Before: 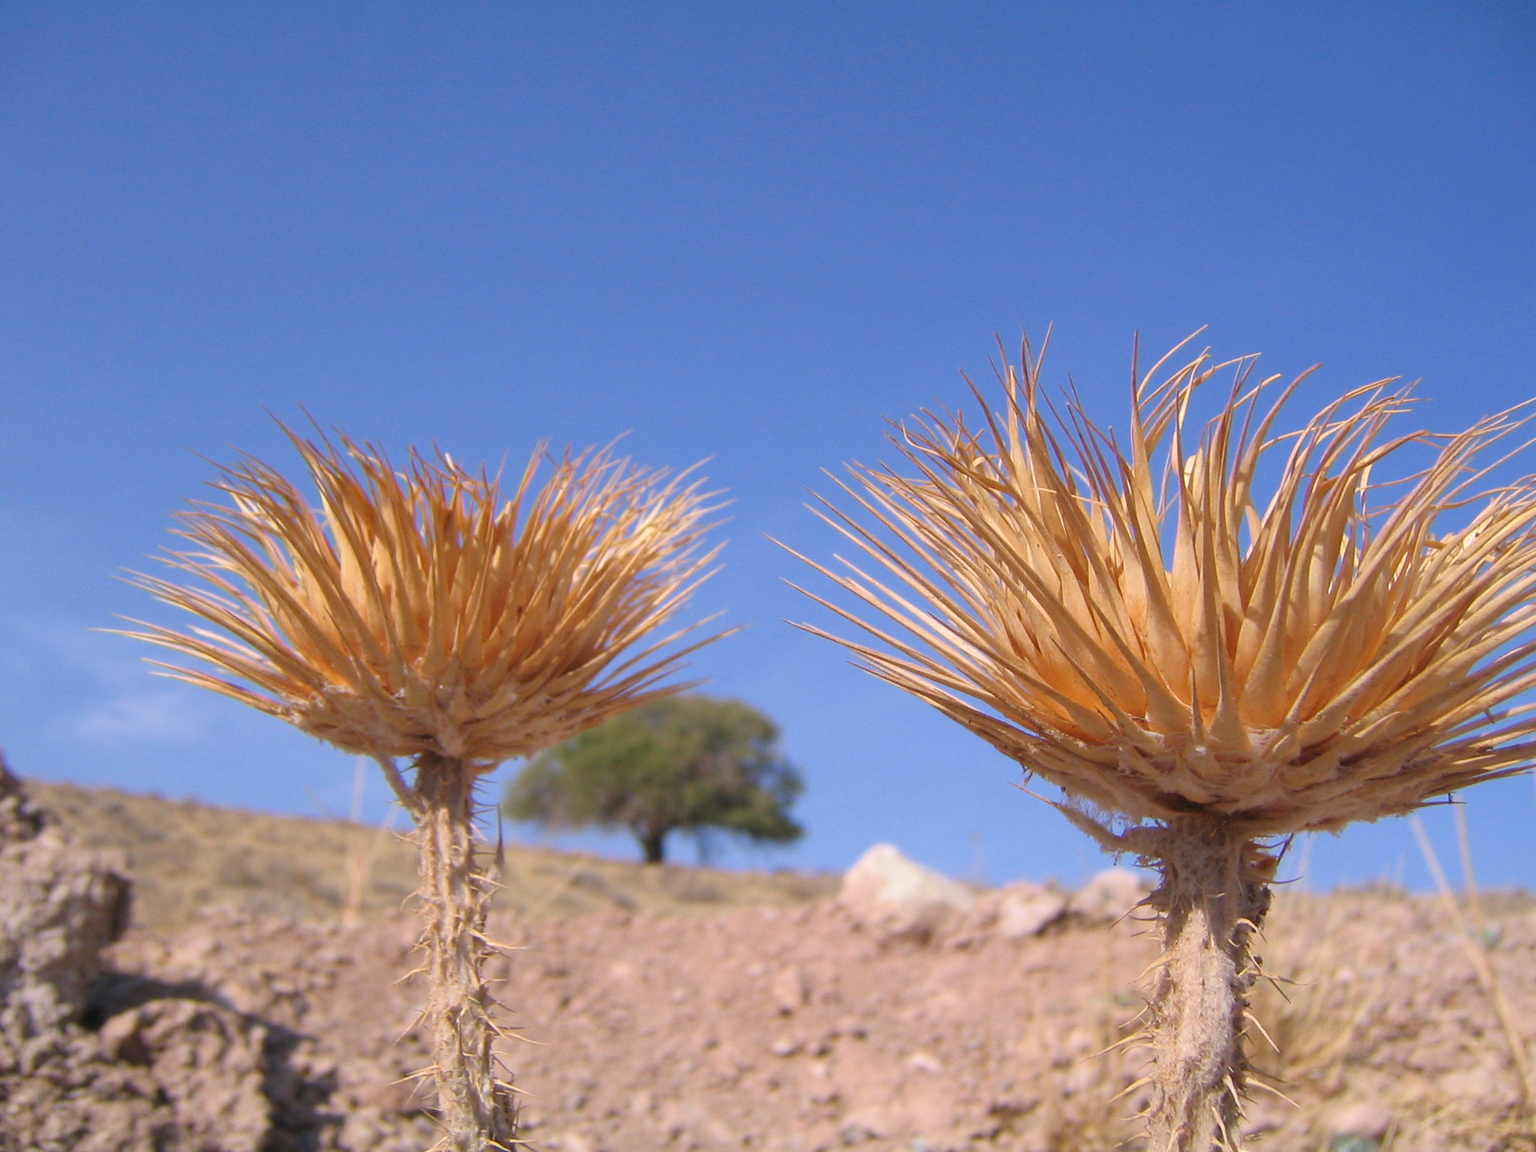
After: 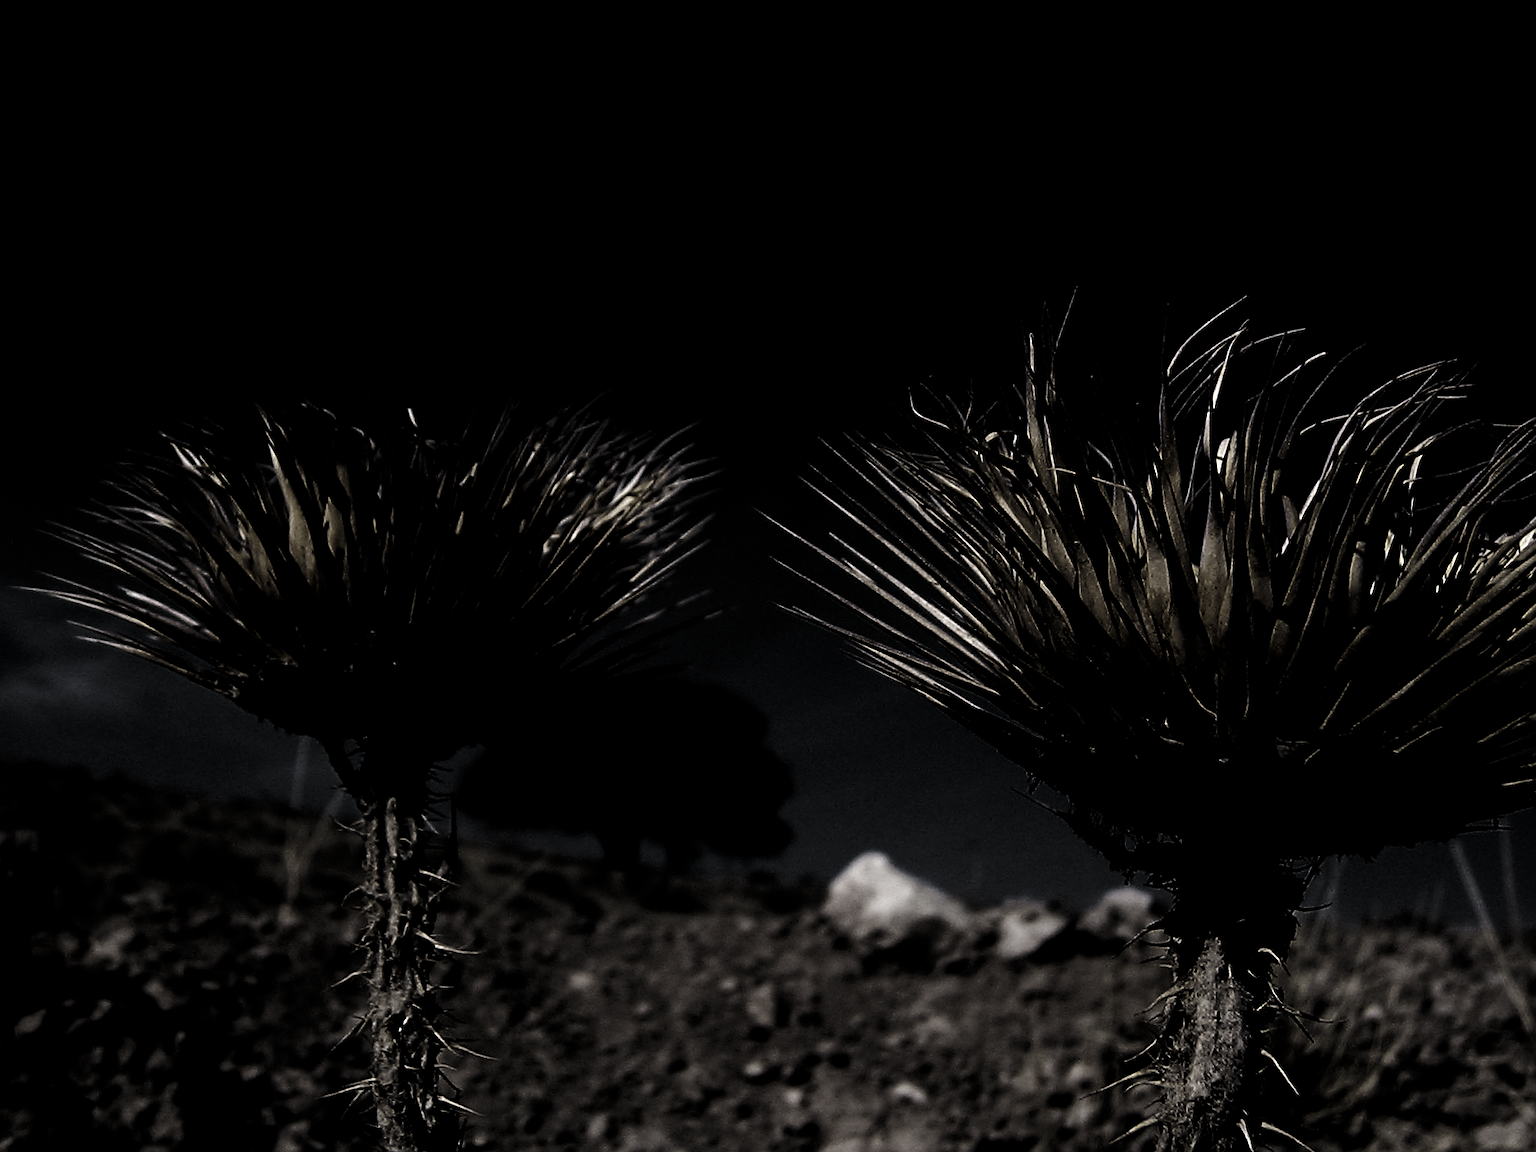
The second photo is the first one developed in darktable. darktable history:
crop and rotate: angle -1.96°, left 3.097%, top 4.154%, right 1.586%, bottom 0.529%
sharpen: on, module defaults
base curve: curves: ch0 [(0, 0) (0.028, 0.03) (0.121, 0.232) (0.46, 0.748) (0.859, 0.968) (1, 1)], preserve colors none
levels: levels [0.721, 0.937, 0.997]
